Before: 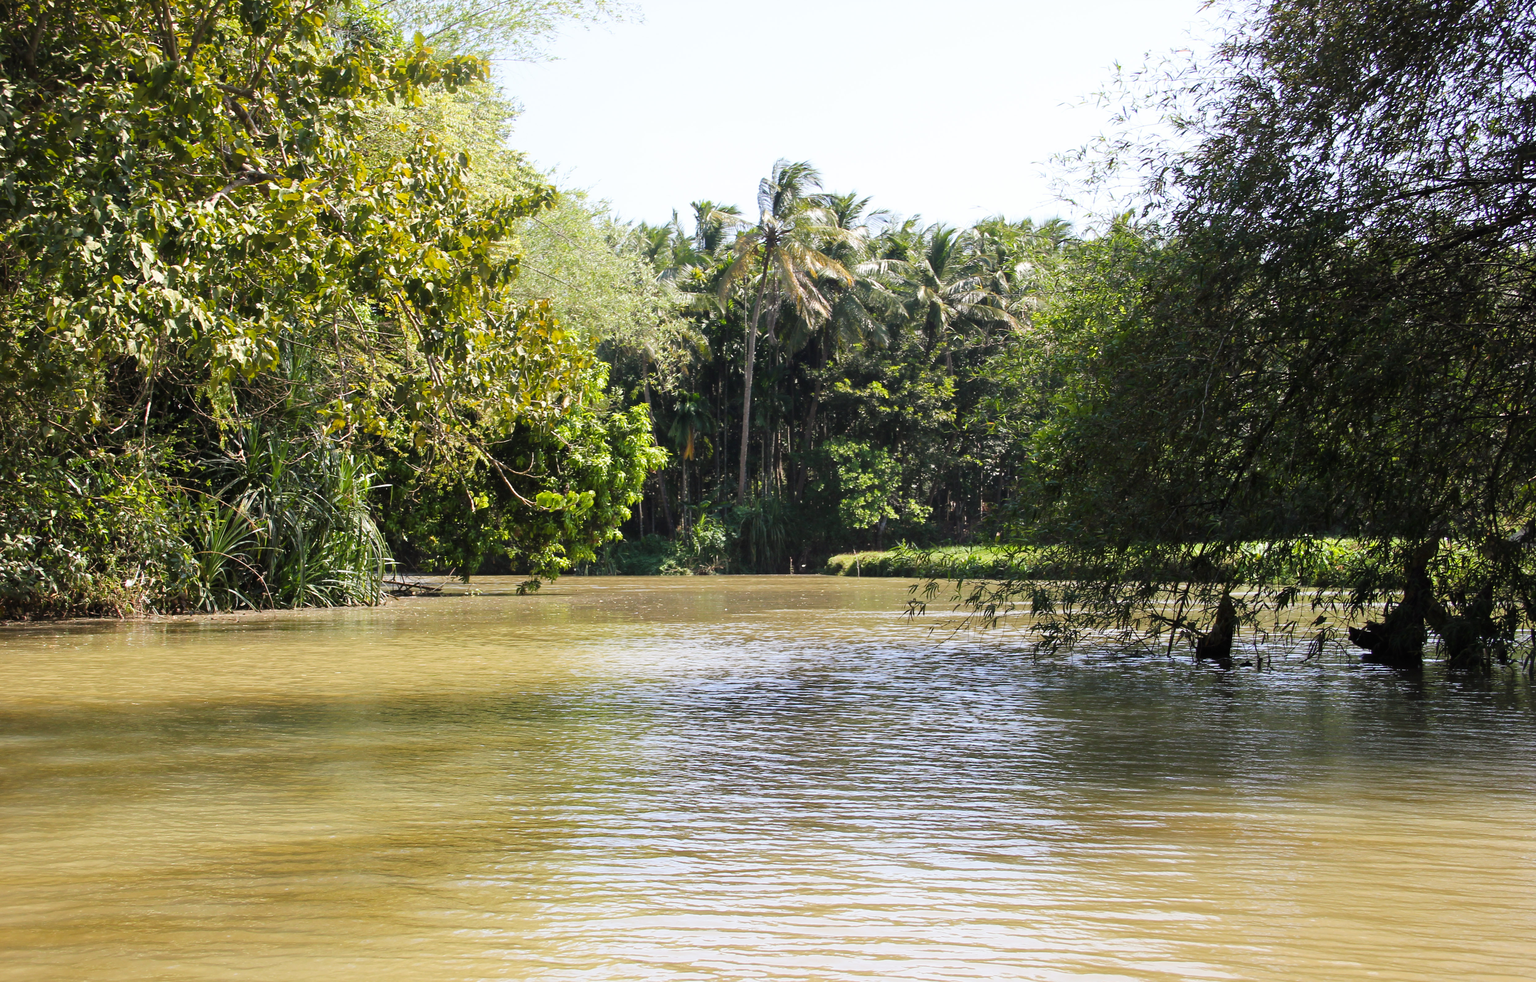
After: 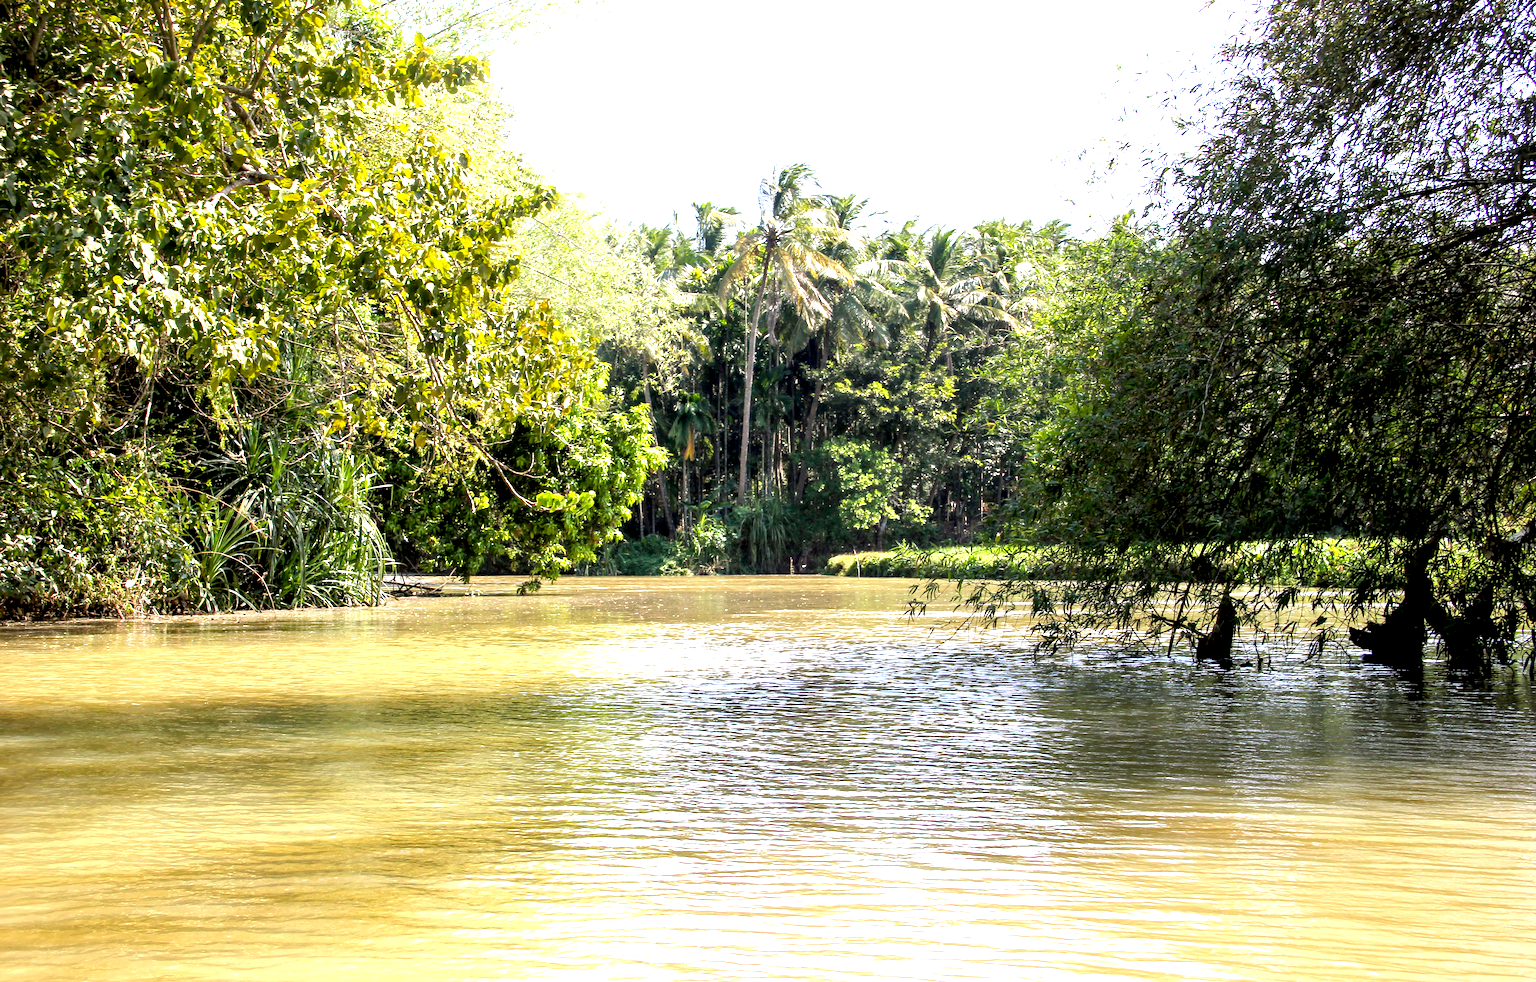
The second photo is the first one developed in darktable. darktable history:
exposure: black level correction 0.01, exposure 1 EV, compensate exposure bias true, compensate highlight preservation false
local contrast: on, module defaults
